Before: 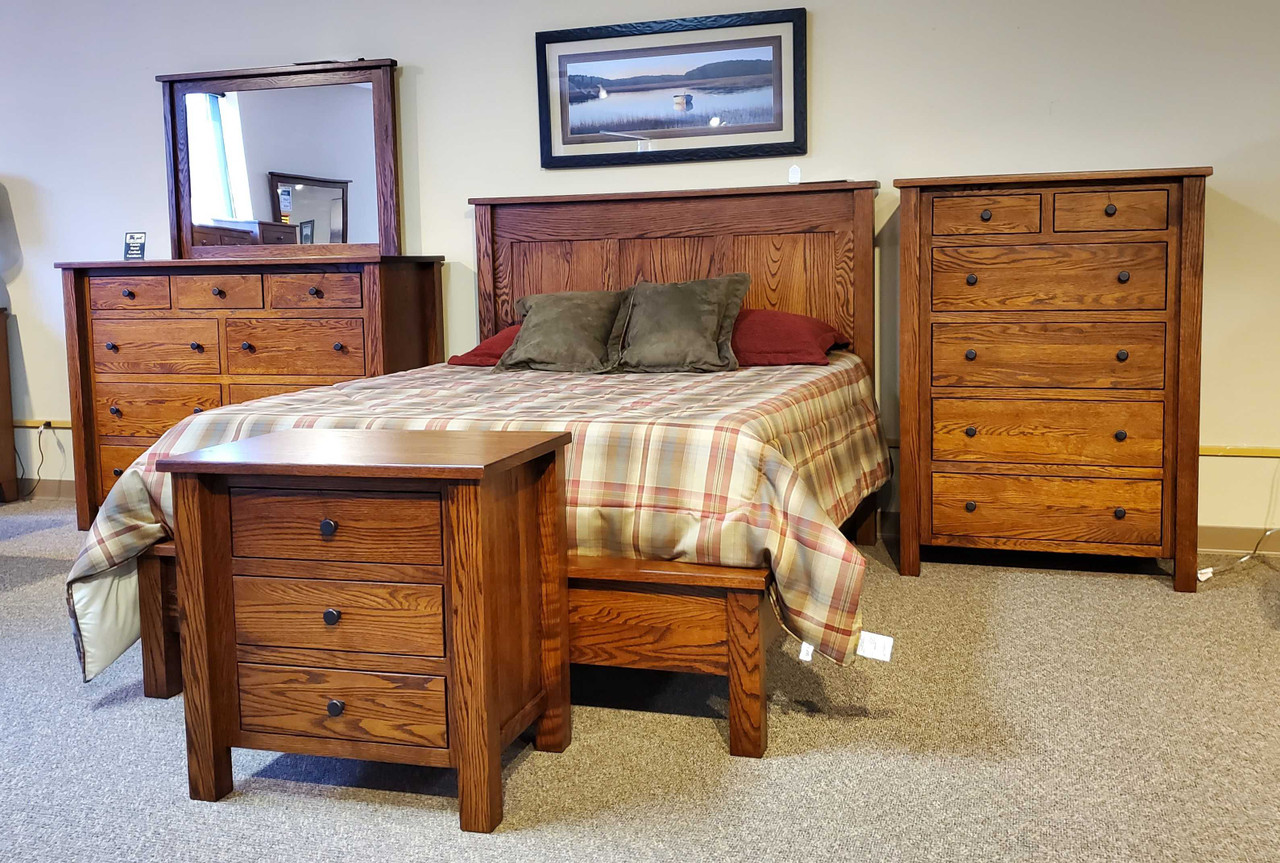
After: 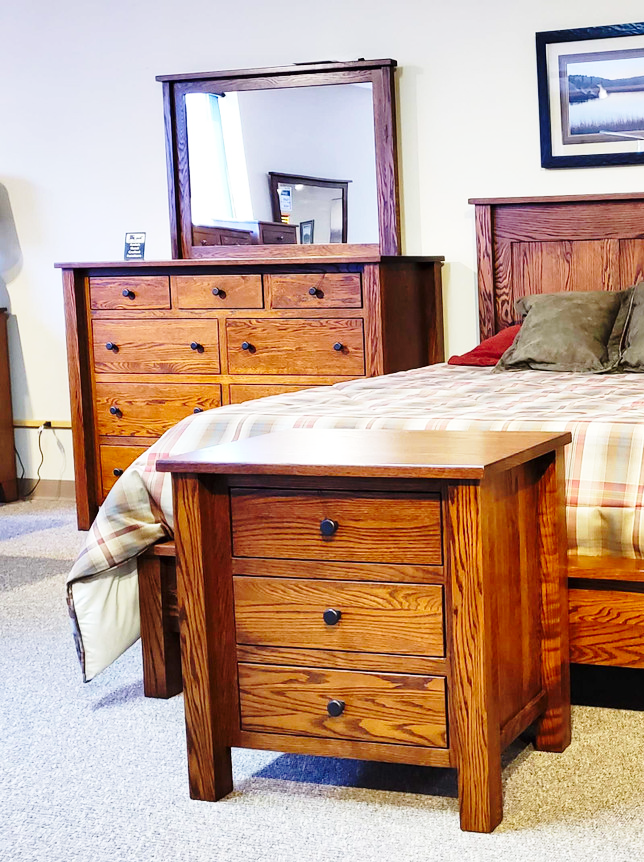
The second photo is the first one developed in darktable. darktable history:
base curve: curves: ch0 [(0, 0) (0.028, 0.03) (0.121, 0.232) (0.46, 0.748) (0.859, 0.968) (1, 1)], preserve colors none
crop and rotate: left 0.055%, top 0%, right 49.565%
